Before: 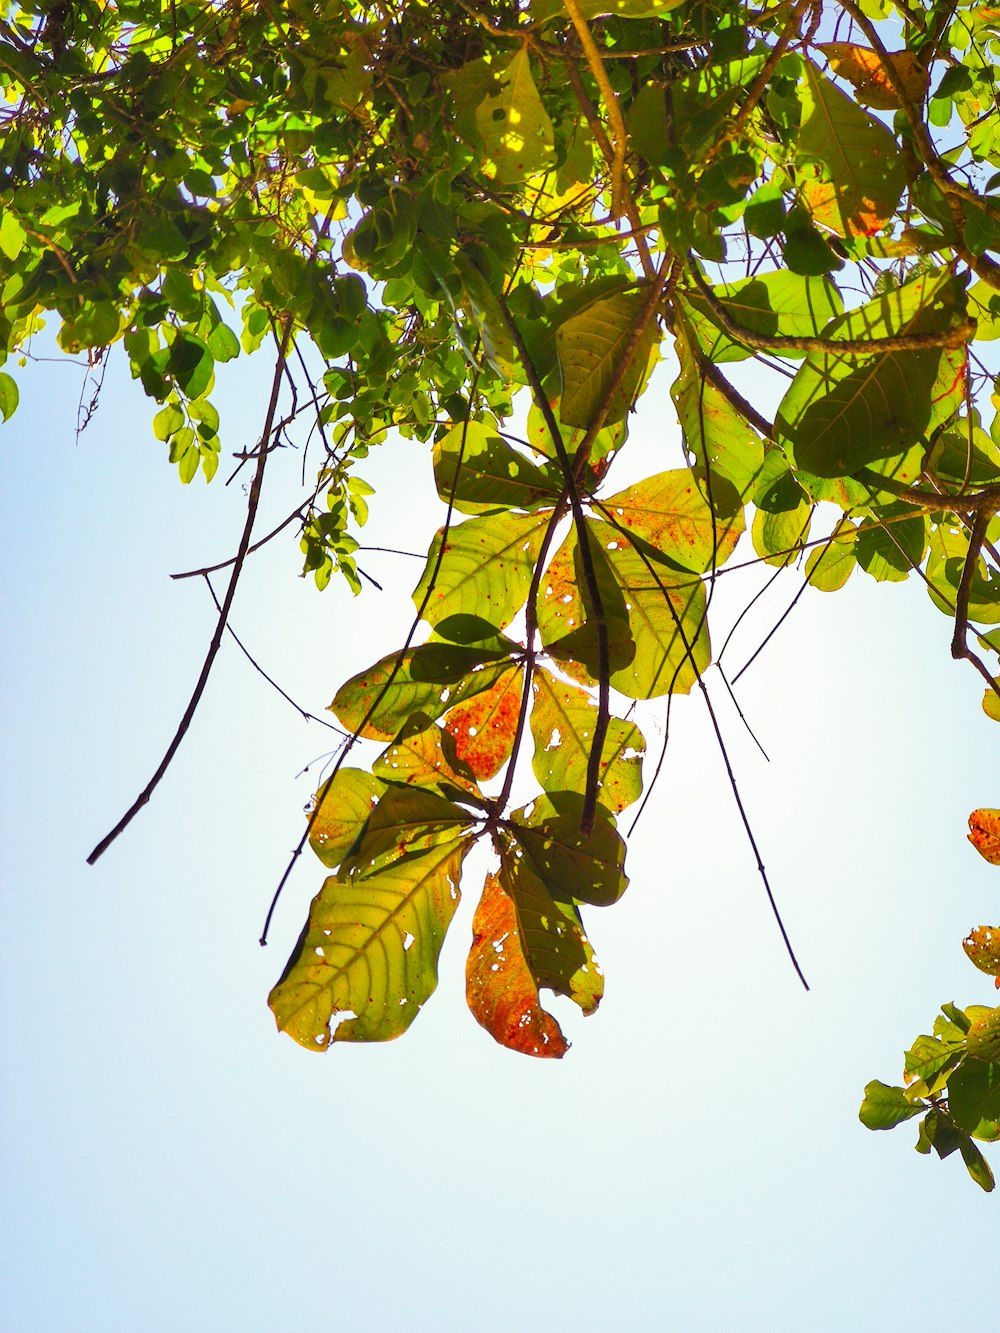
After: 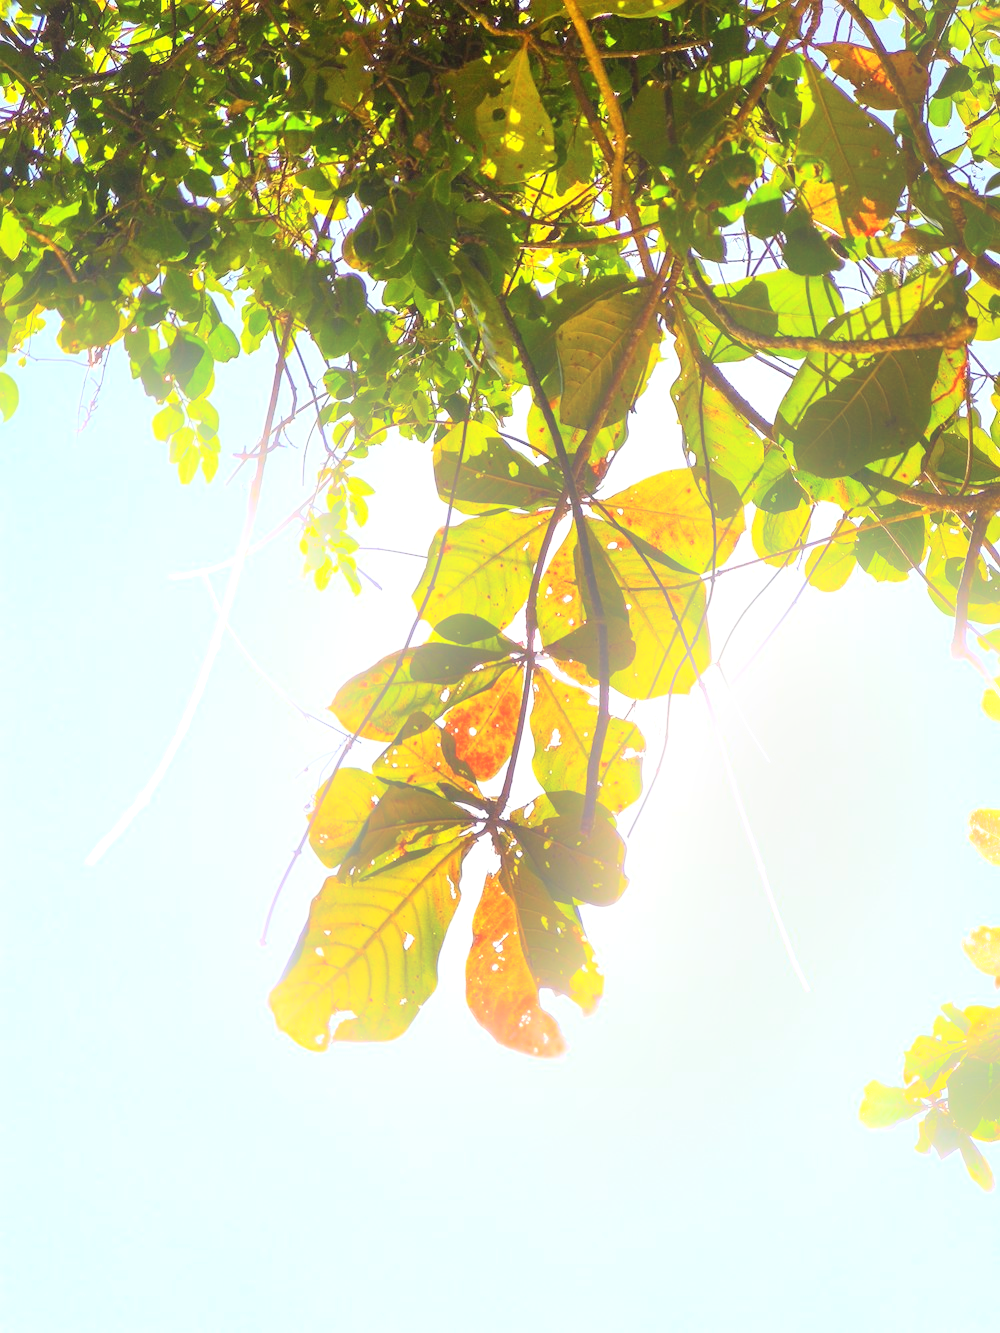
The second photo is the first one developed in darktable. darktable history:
bloom: on, module defaults
tone equalizer: -8 EV -0.417 EV, -7 EV -0.389 EV, -6 EV -0.333 EV, -5 EV -0.222 EV, -3 EV 0.222 EV, -2 EV 0.333 EV, -1 EV 0.389 EV, +0 EV 0.417 EV, edges refinement/feathering 500, mask exposure compensation -1.57 EV, preserve details no
